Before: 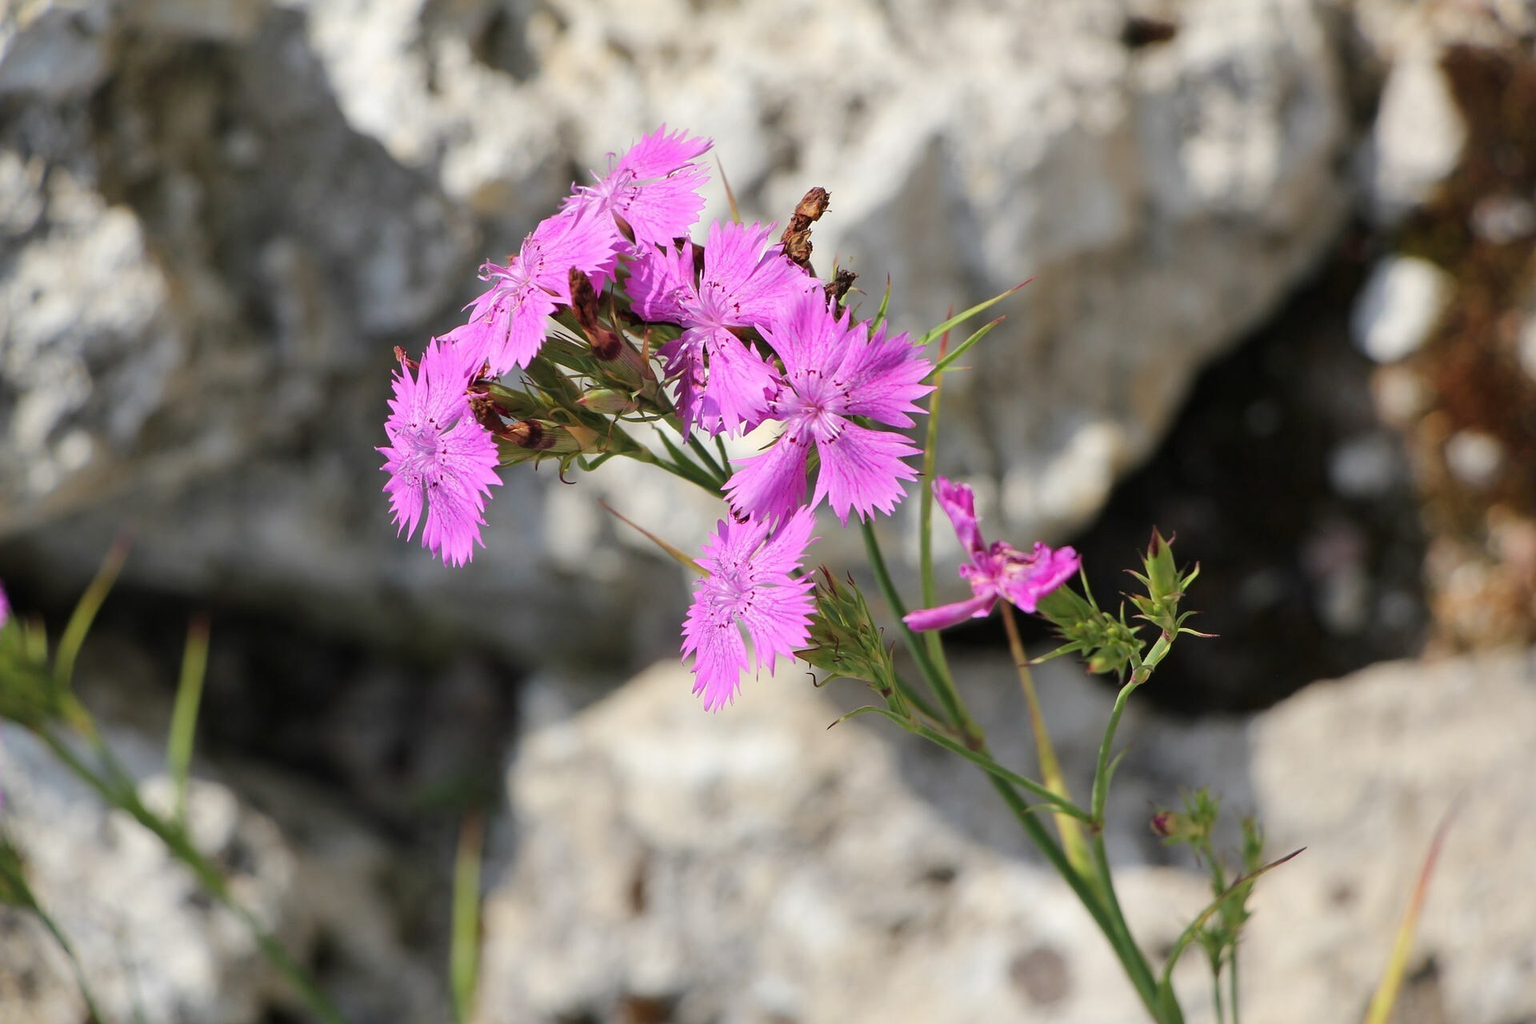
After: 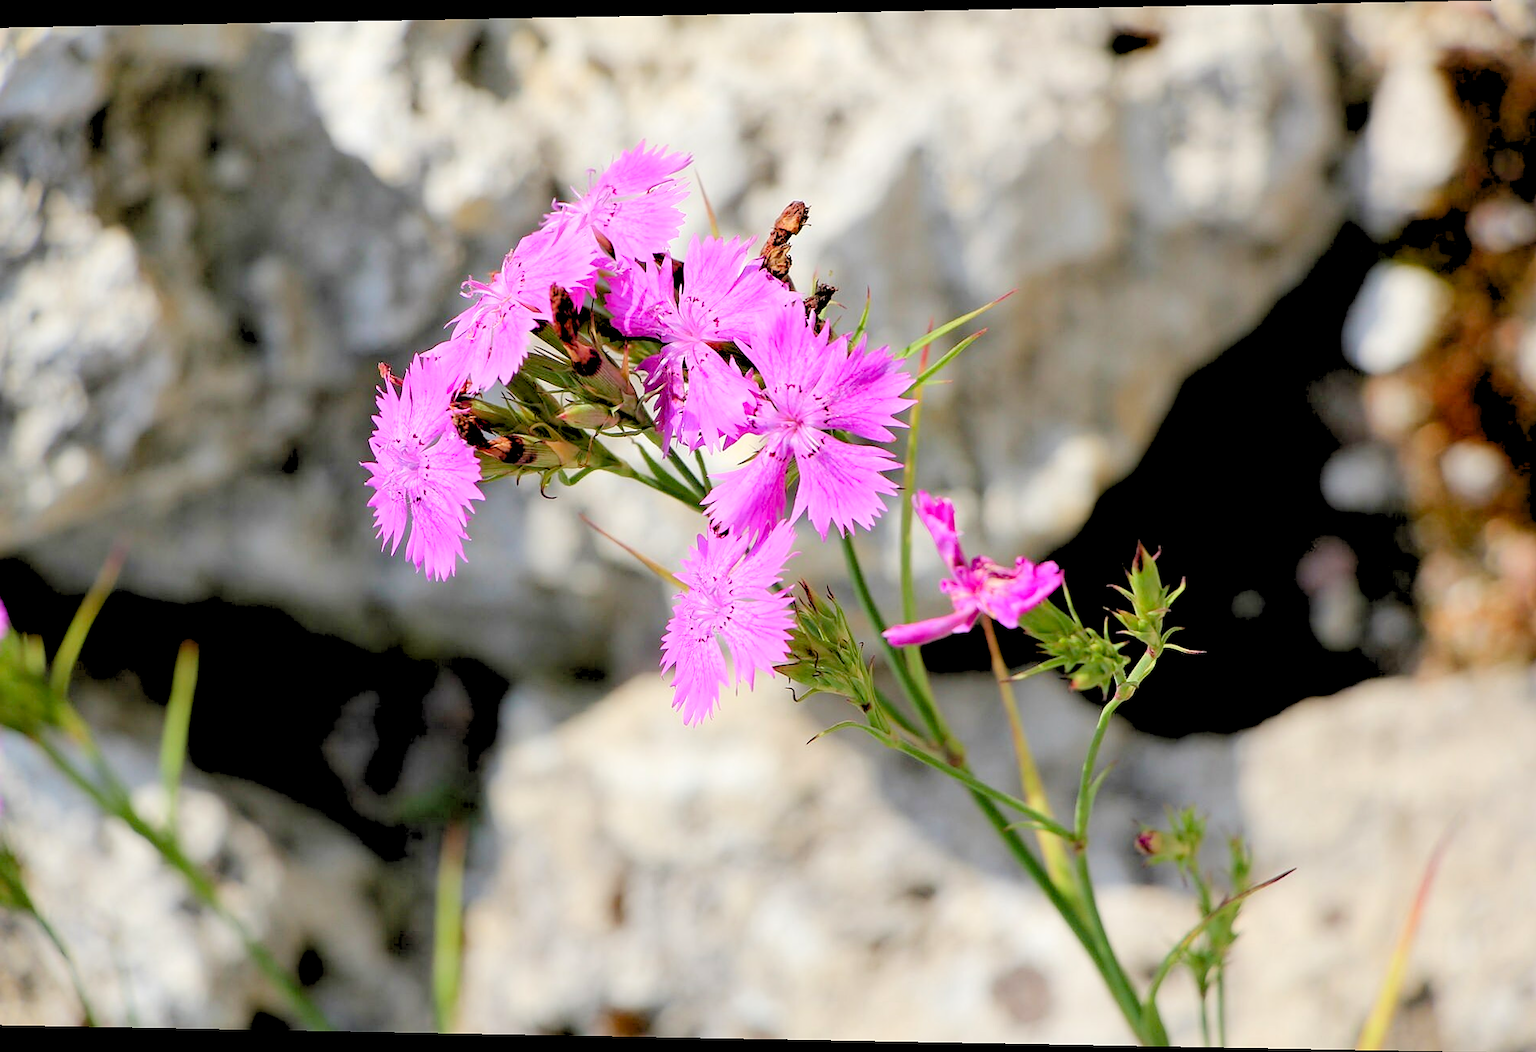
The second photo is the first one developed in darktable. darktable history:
sharpen: radius 1
exposure: black level correction 0.012, compensate highlight preservation false
rotate and perspective: lens shift (horizontal) -0.055, automatic cropping off
levels: levels [0.093, 0.434, 0.988]
